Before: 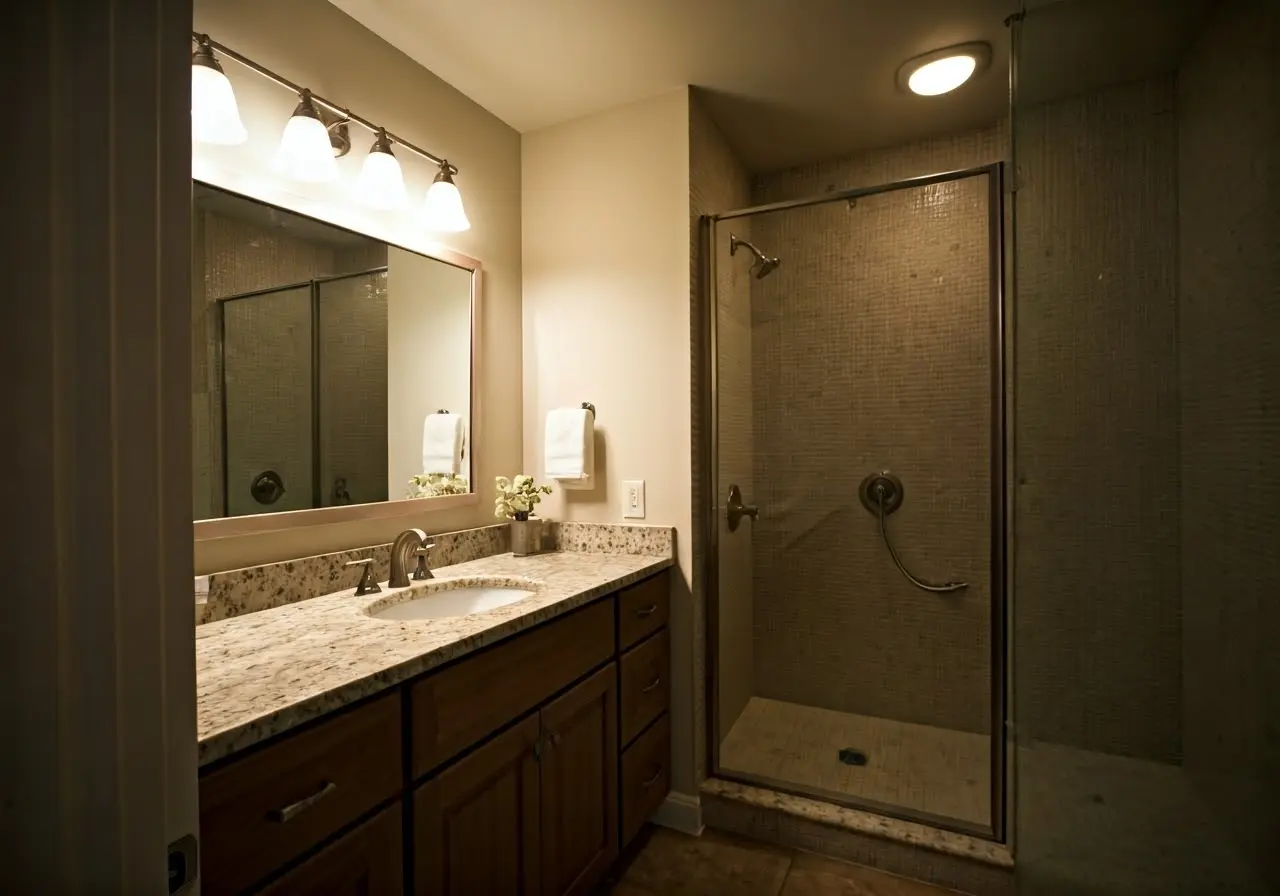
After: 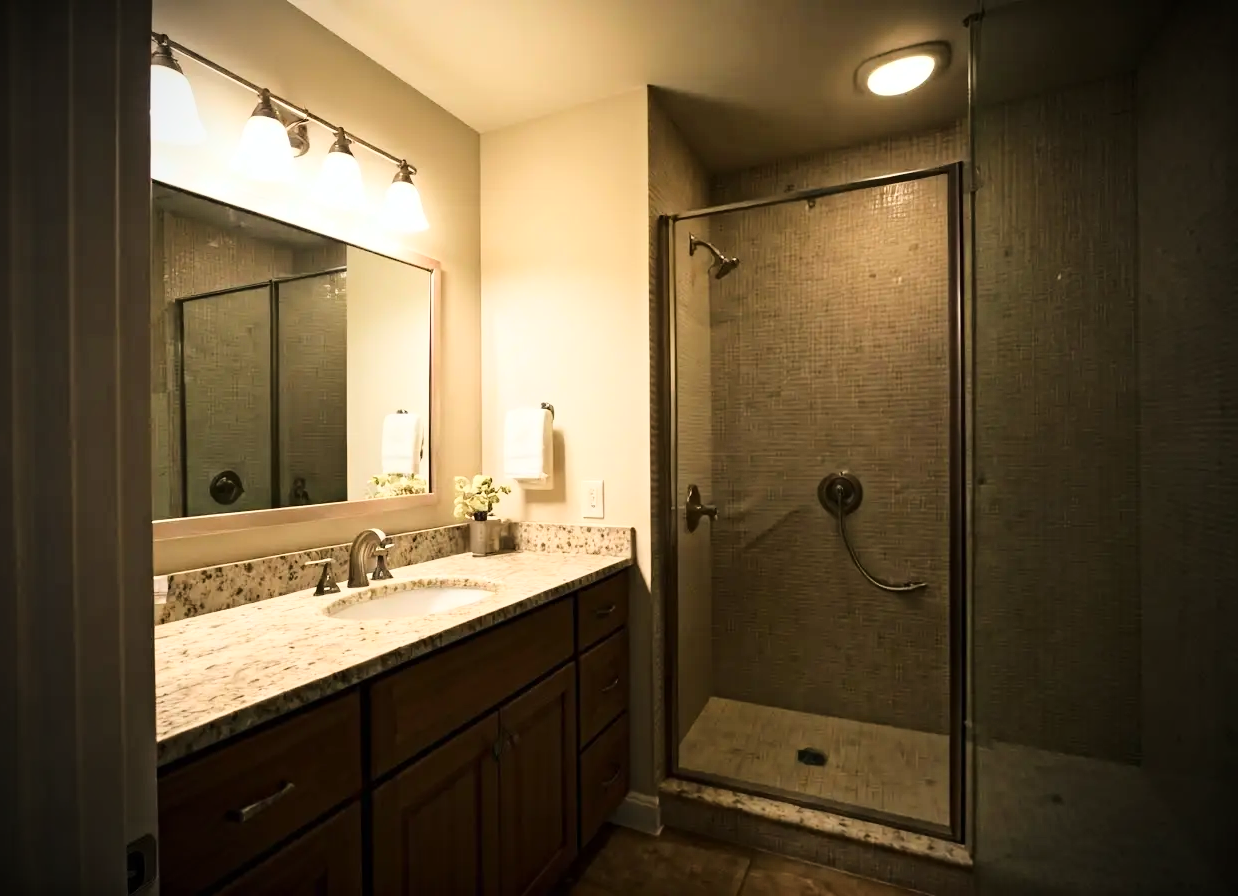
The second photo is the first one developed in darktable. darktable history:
vignetting: on, module defaults
crop and rotate: left 3.238%
base curve: curves: ch0 [(0, 0) (0.028, 0.03) (0.121, 0.232) (0.46, 0.748) (0.859, 0.968) (1, 1)]
